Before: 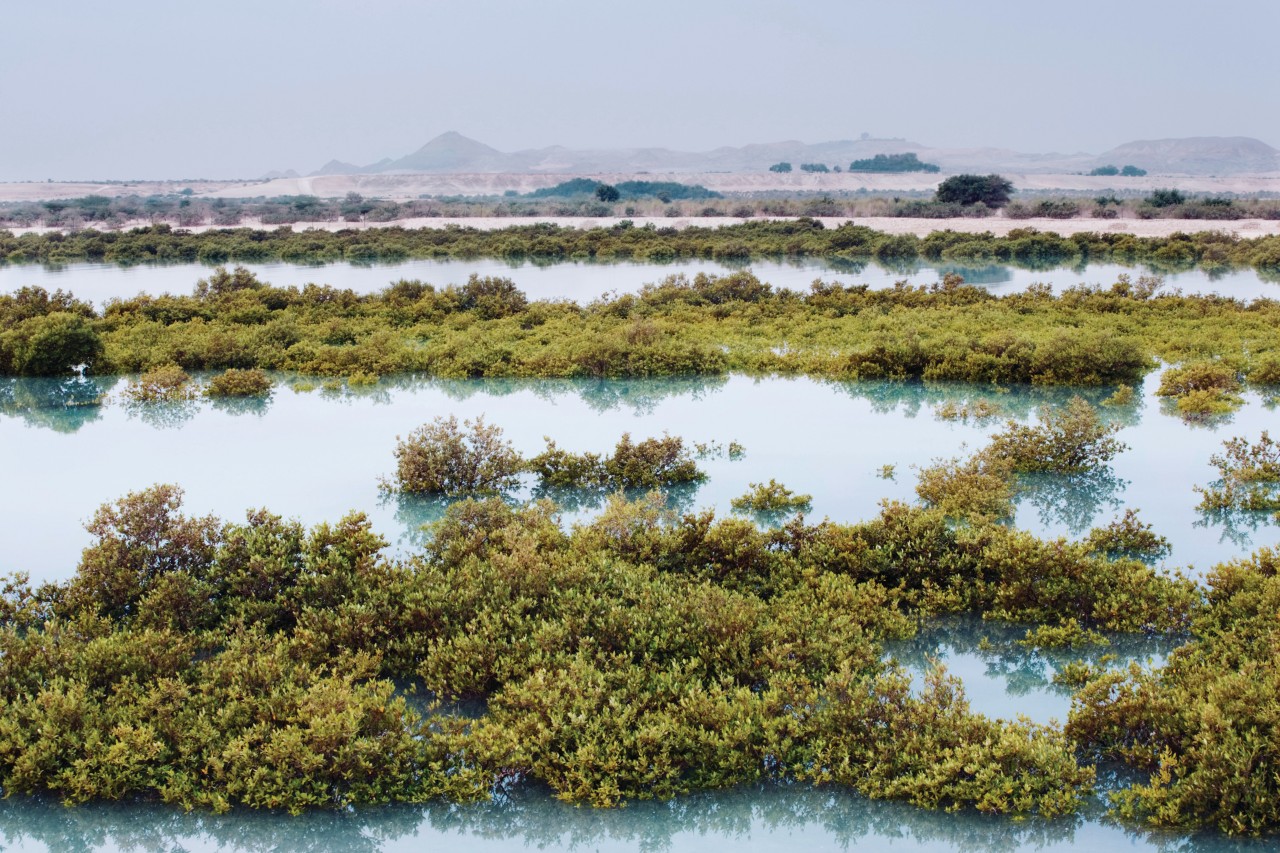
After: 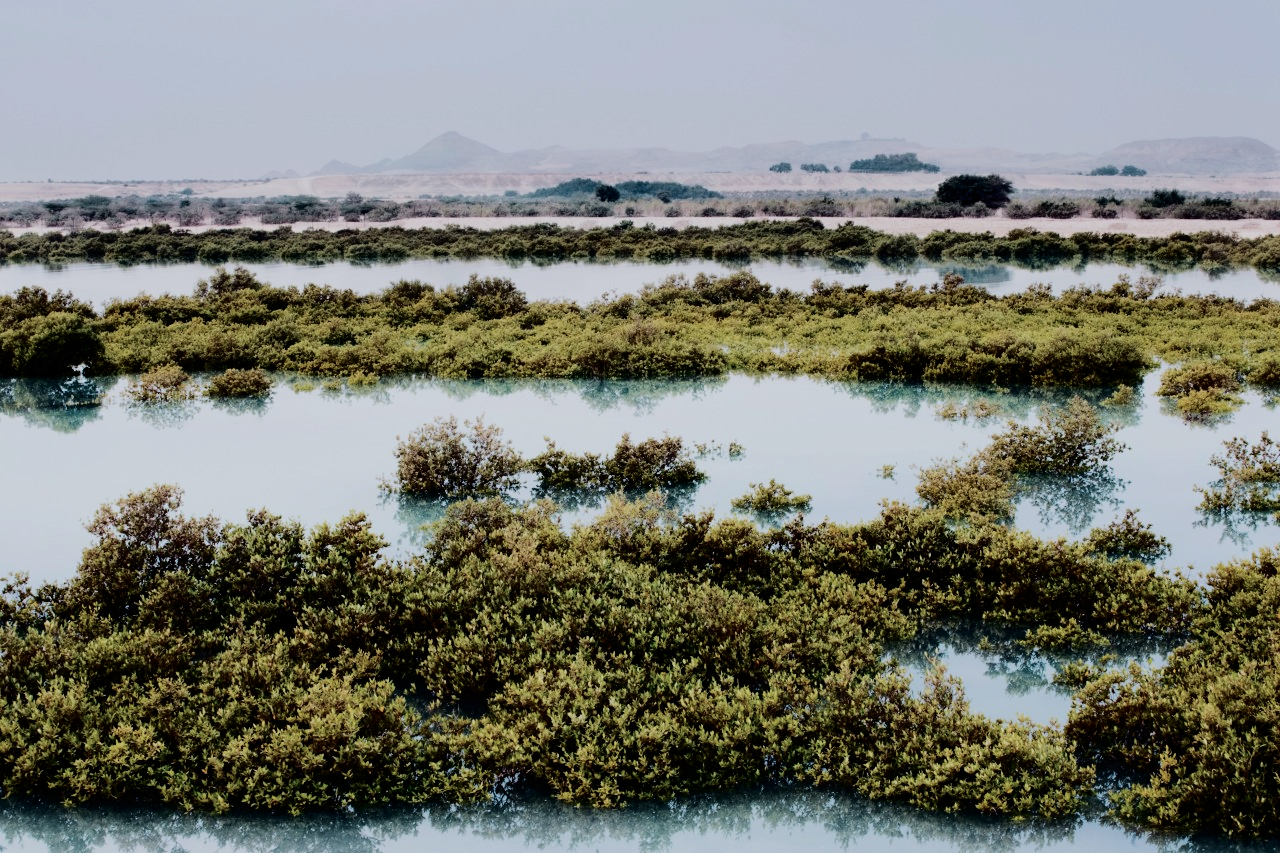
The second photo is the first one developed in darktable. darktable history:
tone curve: curves: ch0 [(0, 0) (0.003, 0.003) (0.011, 0.005) (0.025, 0.008) (0.044, 0.012) (0.069, 0.02) (0.1, 0.031) (0.136, 0.047) (0.177, 0.088) (0.224, 0.141) (0.277, 0.222) (0.335, 0.32) (0.399, 0.422) (0.468, 0.523) (0.543, 0.623) (0.623, 0.716) (0.709, 0.796) (0.801, 0.88) (0.898, 0.958) (1, 1)], color space Lab, independent channels, preserve colors none
filmic rgb: middle gray luminance 29.02%, black relative exposure -10.23 EV, white relative exposure 5.47 EV, target black luminance 0%, hardness 3.94, latitude 2.43%, contrast 1.122, highlights saturation mix 3.78%, shadows ↔ highlights balance 15.26%, add noise in highlights 0.001, preserve chrominance luminance Y, color science v3 (2019), use custom middle-gray values true, contrast in highlights soft
